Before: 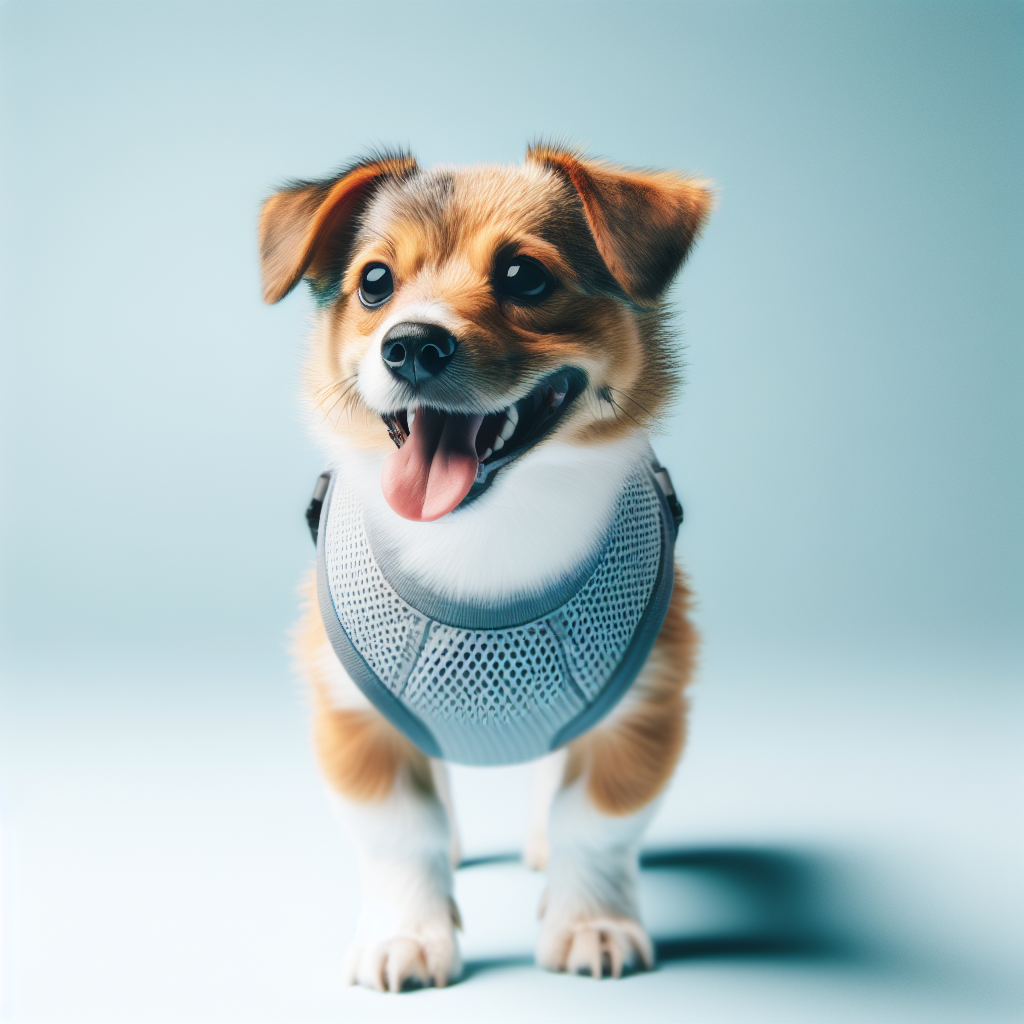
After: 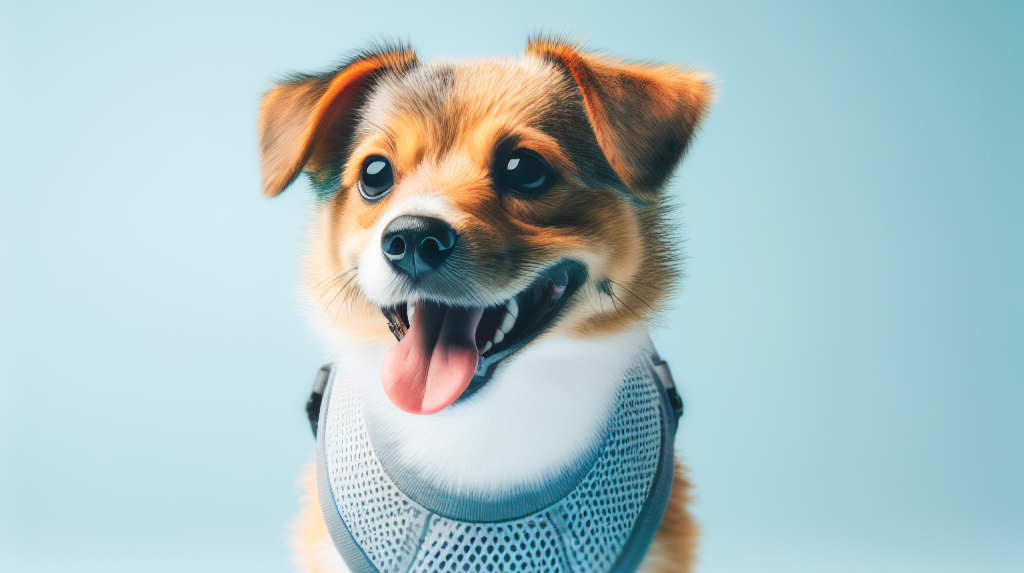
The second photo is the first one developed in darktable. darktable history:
crop and rotate: top 10.518%, bottom 33.467%
contrast brightness saturation: brightness 0.088, saturation 0.195
